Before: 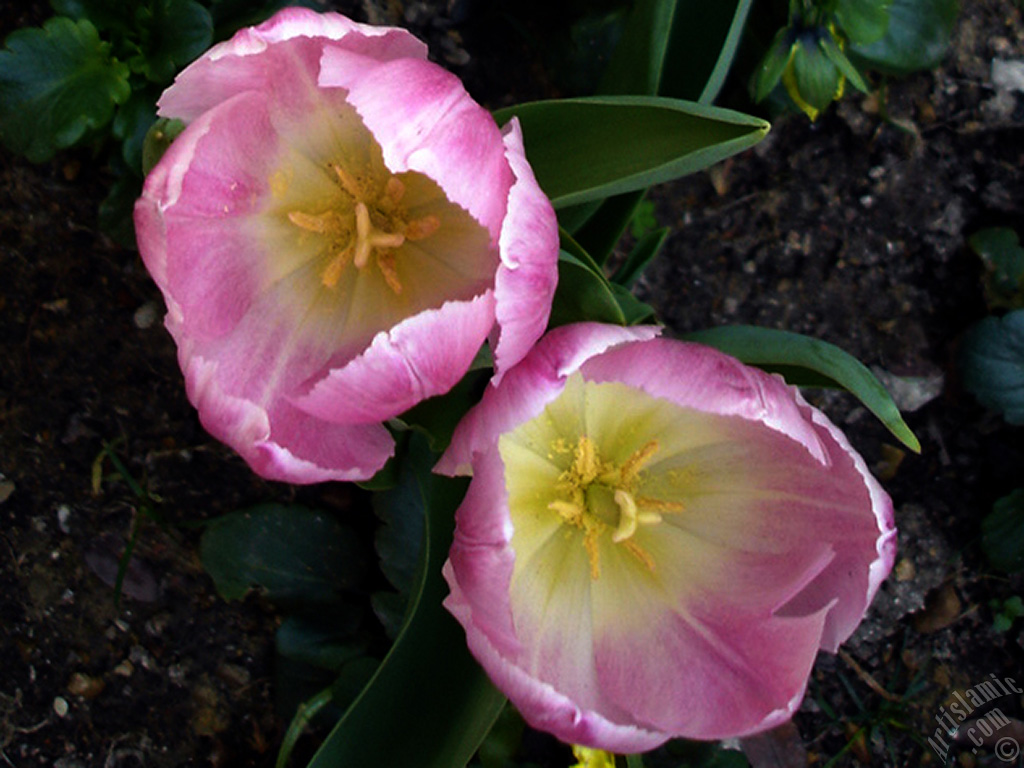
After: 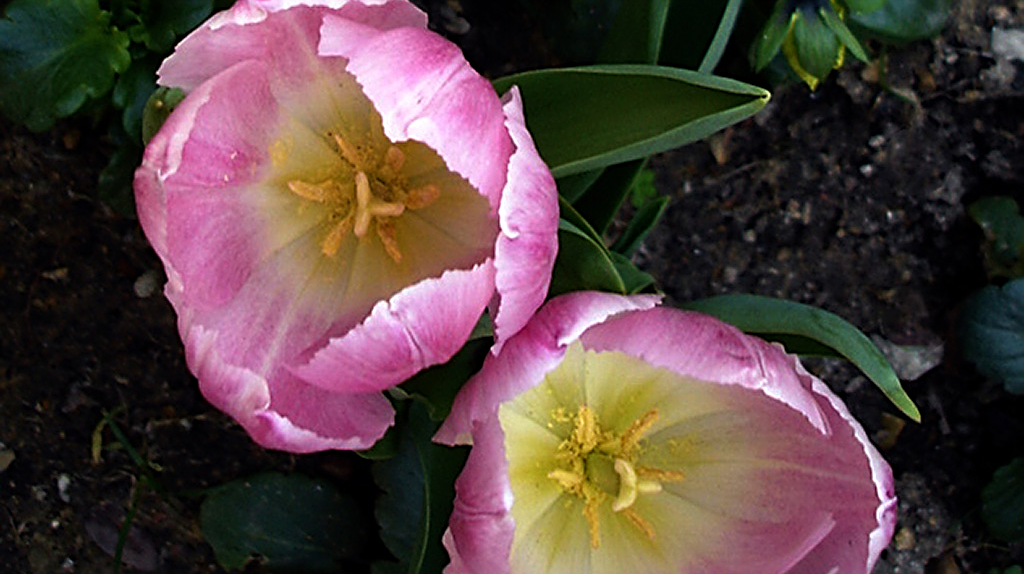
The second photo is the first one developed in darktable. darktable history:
sharpen: radius 2.668, amount 0.667
crop: top 4.047%, bottom 21.199%
